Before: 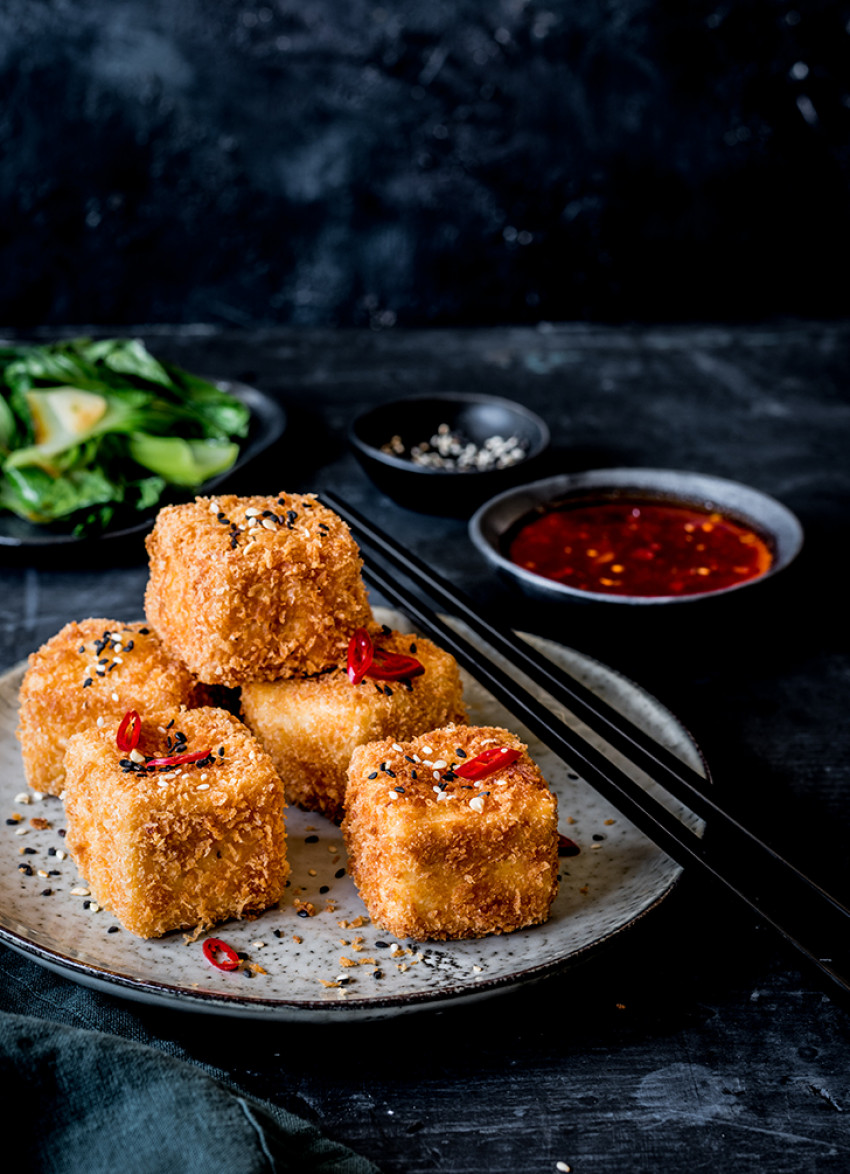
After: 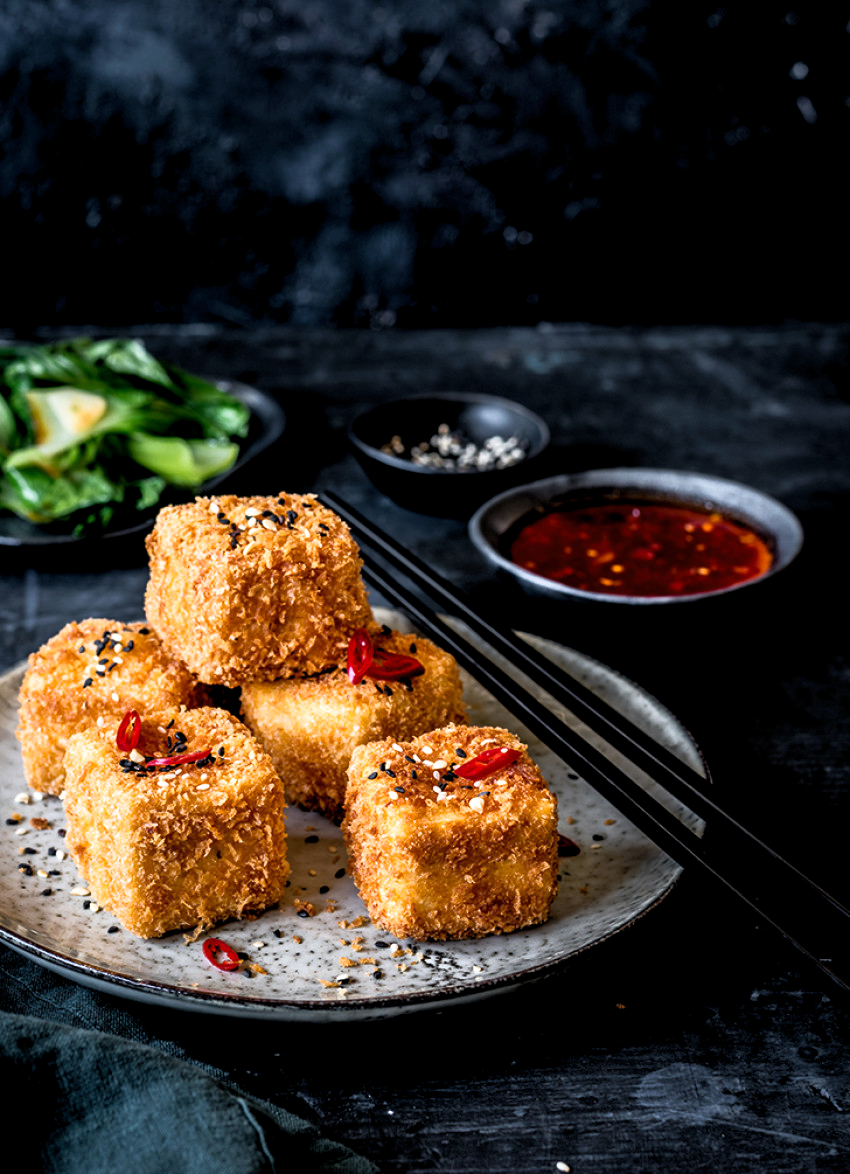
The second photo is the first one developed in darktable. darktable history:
base curve: curves: ch0 [(0, 0) (0.257, 0.25) (0.482, 0.586) (0.757, 0.871) (1, 1)]
levels: levels [0.016, 0.492, 0.969]
